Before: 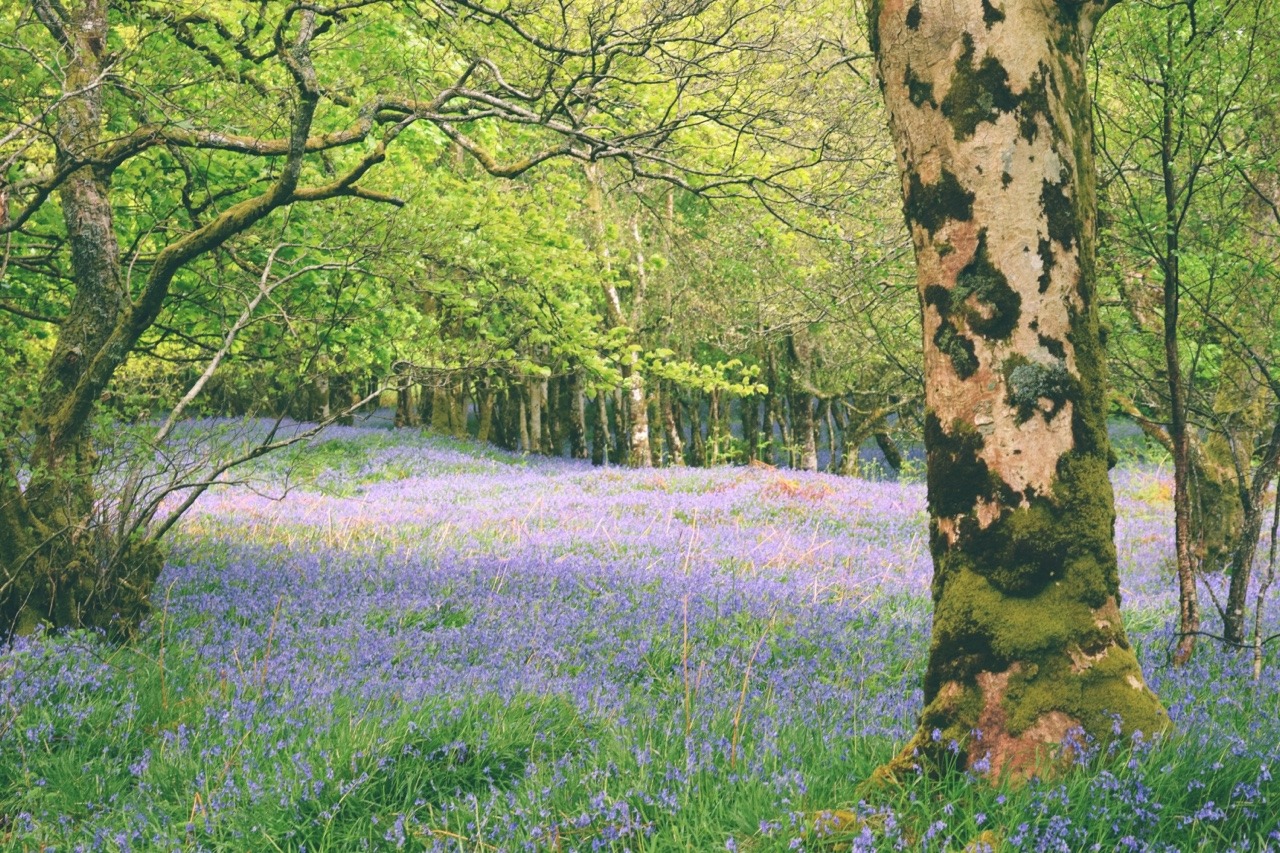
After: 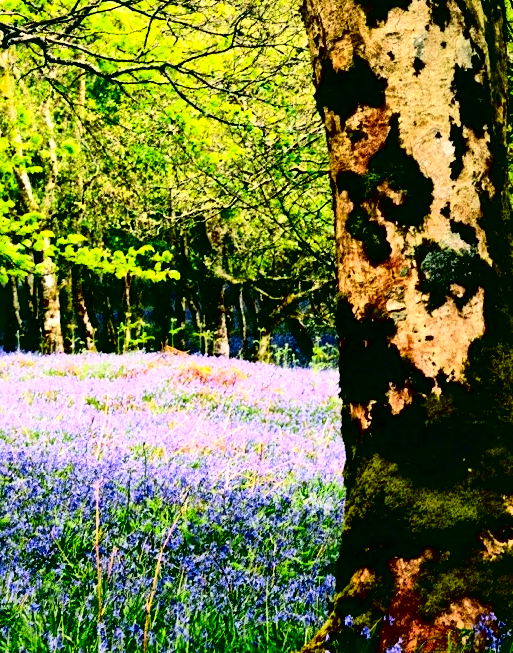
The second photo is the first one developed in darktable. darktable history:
contrast brightness saturation: contrast 0.779, brightness -0.987, saturation 0.98
crop: left 45.959%, top 13.379%, right 13.945%, bottom 10.059%
local contrast: mode bilateral grid, contrast 20, coarseness 18, detail 163%, midtone range 0.2
